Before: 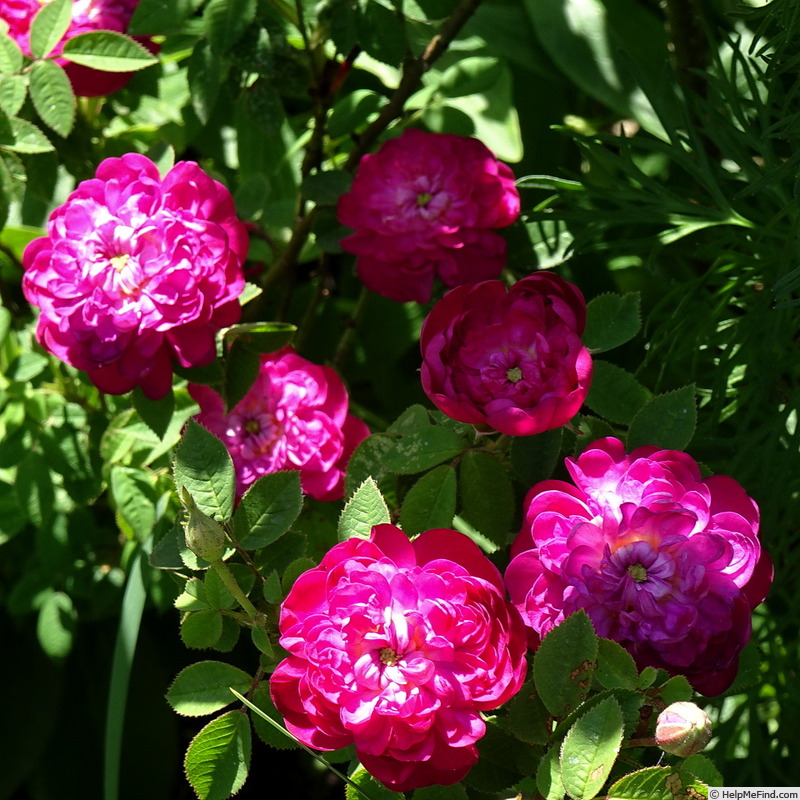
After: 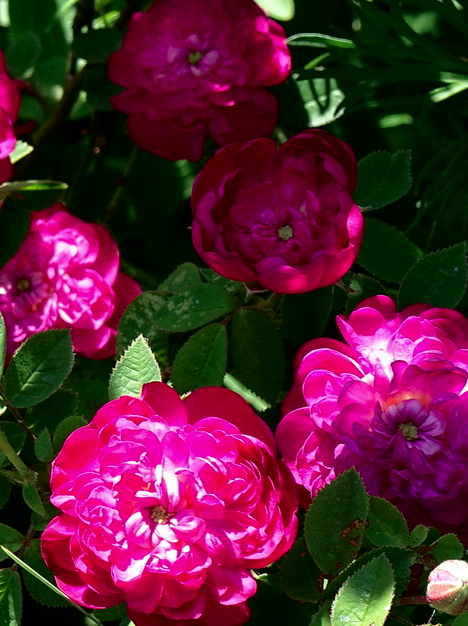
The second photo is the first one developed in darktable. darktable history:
tone curve: curves: ch0 [(0, 0) (0.106, 0.041) (0.256, 0.197) (0.37, 0.336) (0.513, 0.481) (0.667, 0.629) (1, 1)]; ch1 [(0, 0) (0.502, 0.505) (0.553, 0.577) (1, 1)]; ch2 [(0, 0) (0.5, 0.495) (0.56, 0.544) (1, 1)], color space Lab, independent channels, preserve colors none
crop and rotate: left 28.728%, top 17.844%, right 12.707%, bottom 3.787%
